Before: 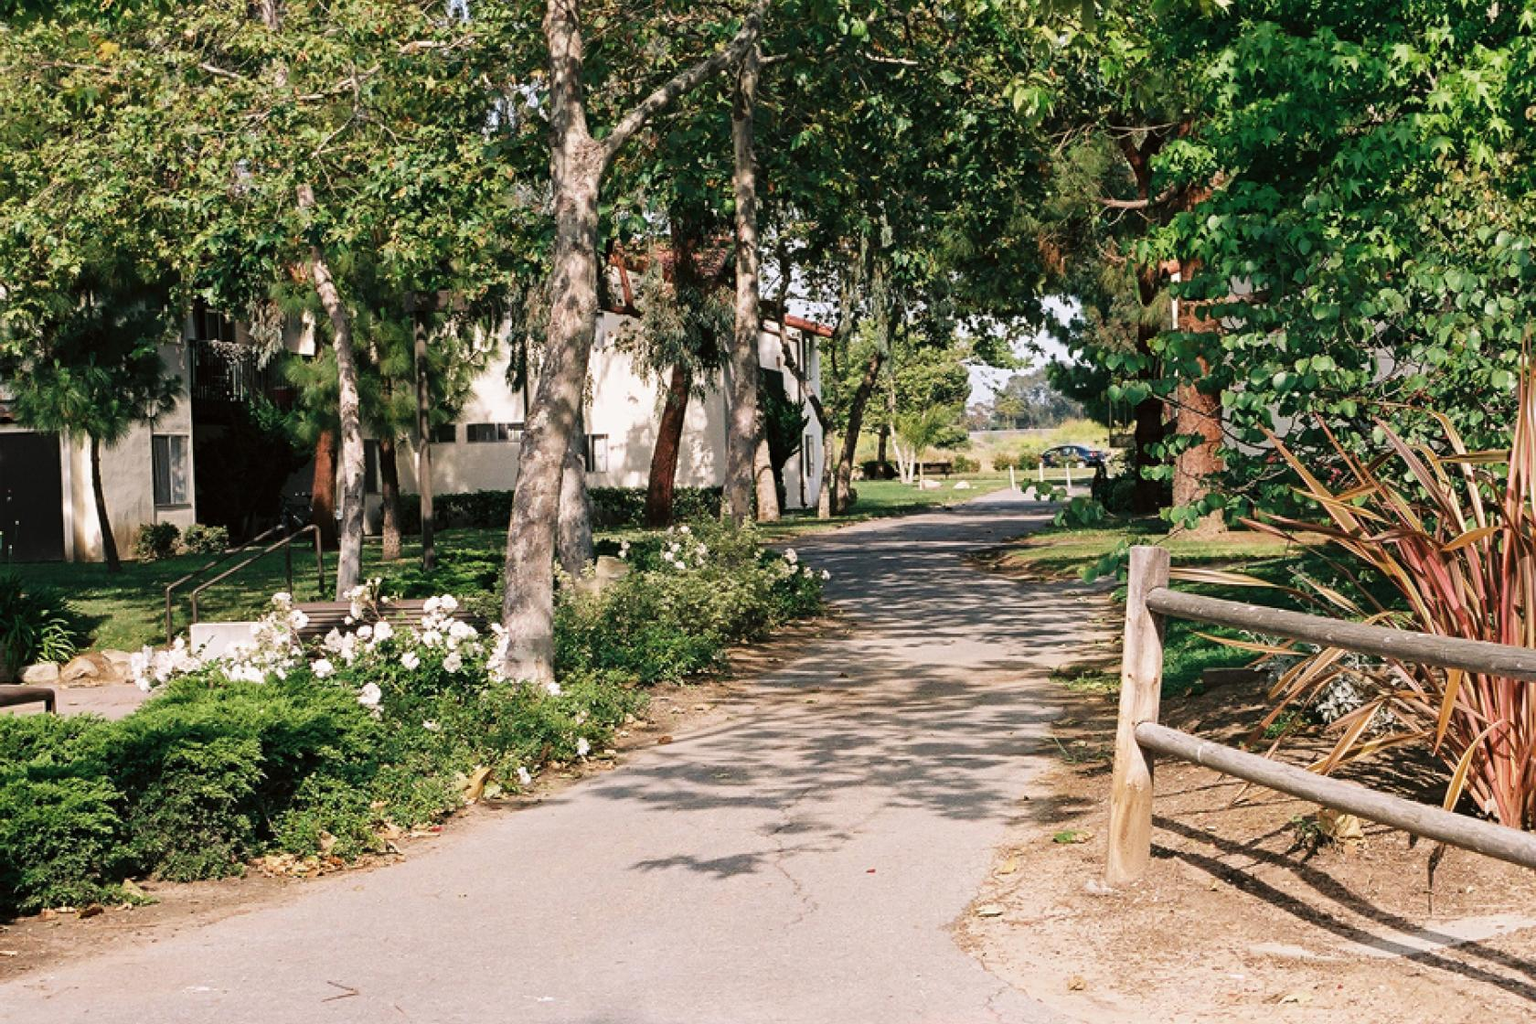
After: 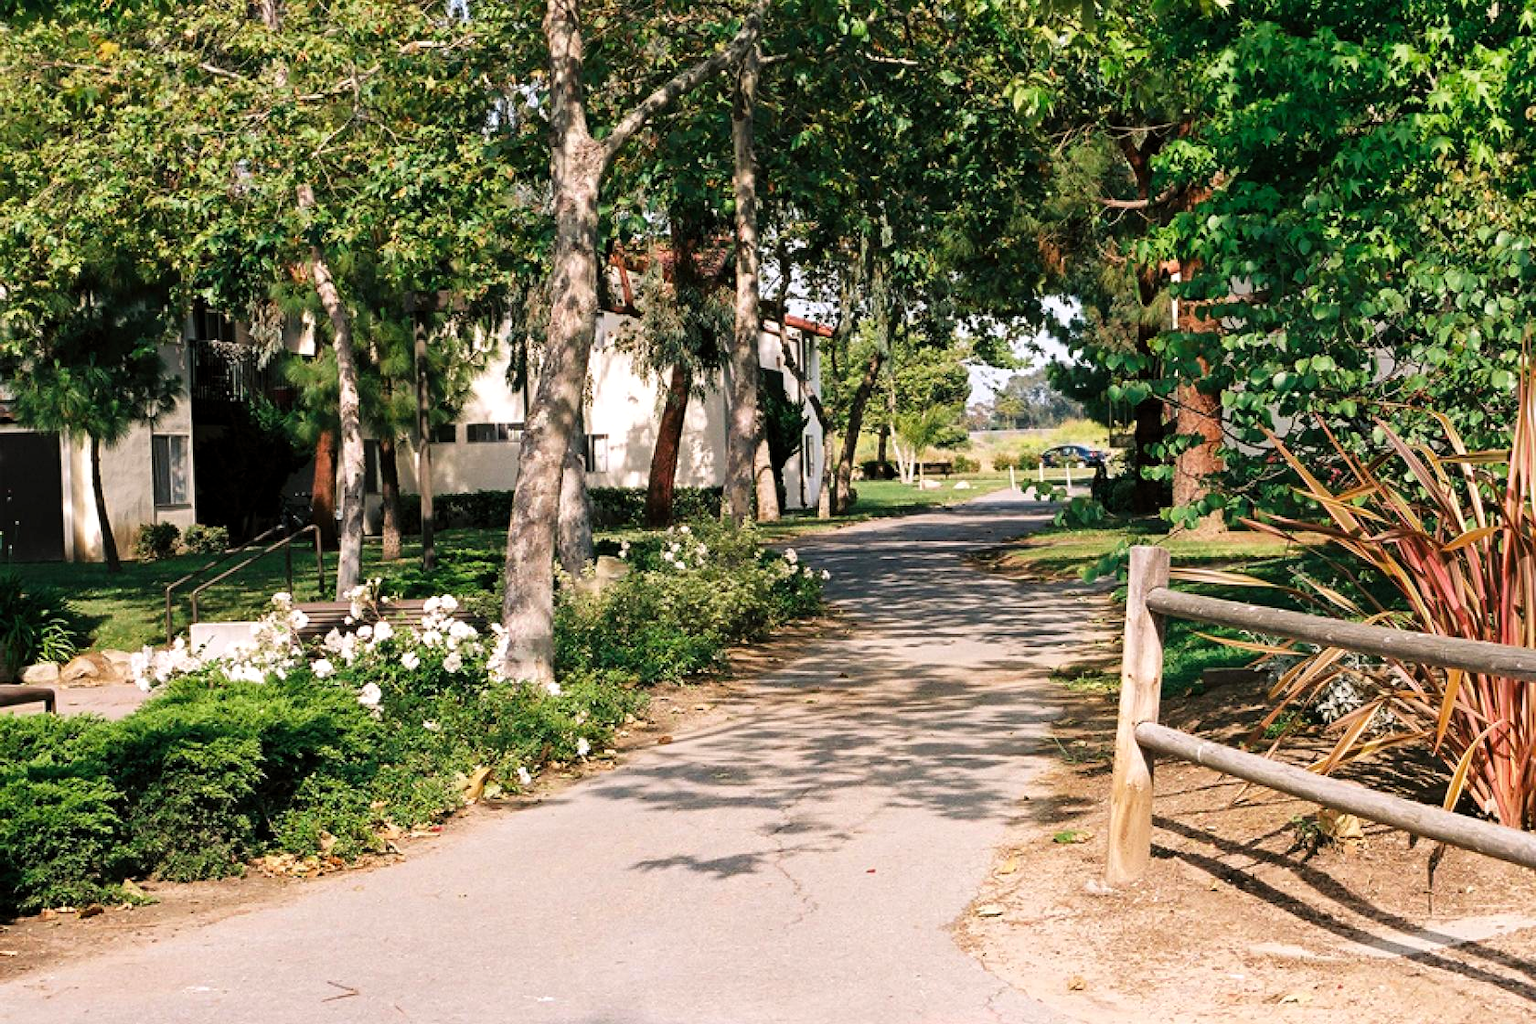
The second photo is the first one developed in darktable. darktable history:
levels: levels [0.016, 0.484, 0.953]
contrast brightness saturation: contrast 0.04, saturation 0.16
